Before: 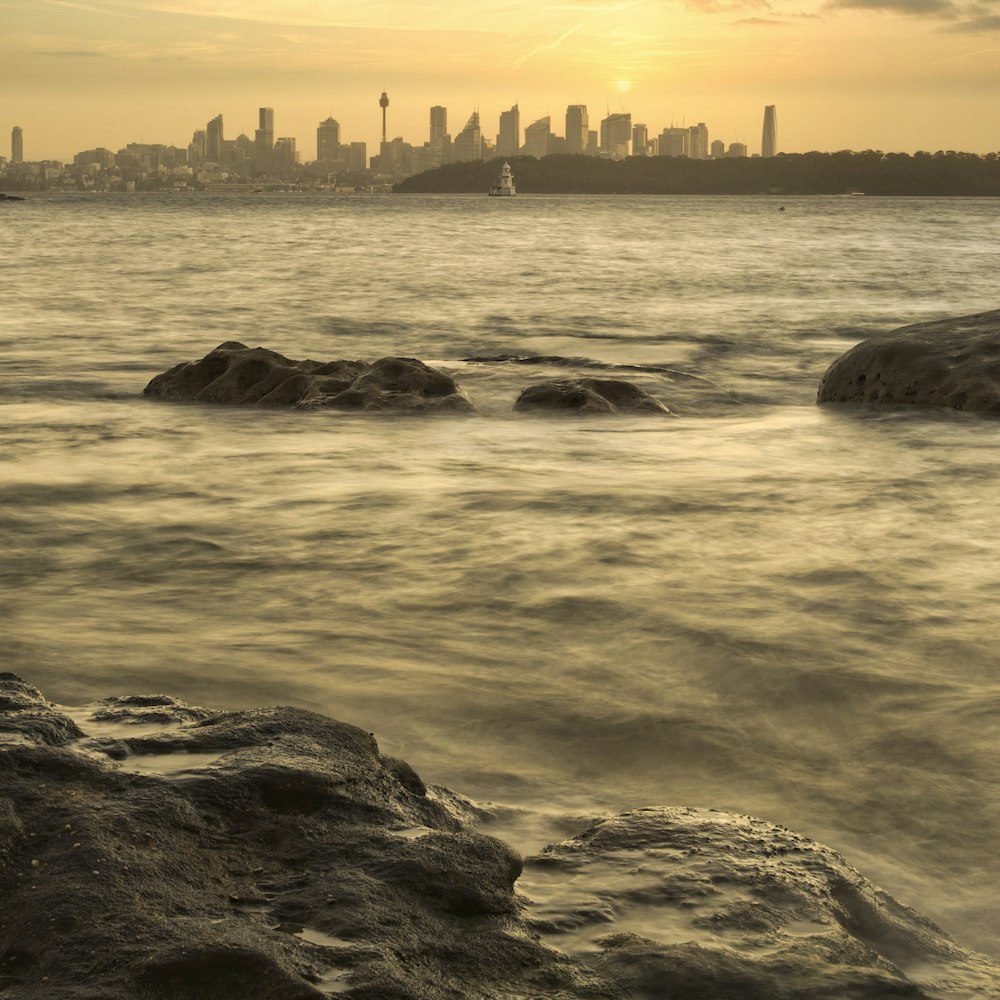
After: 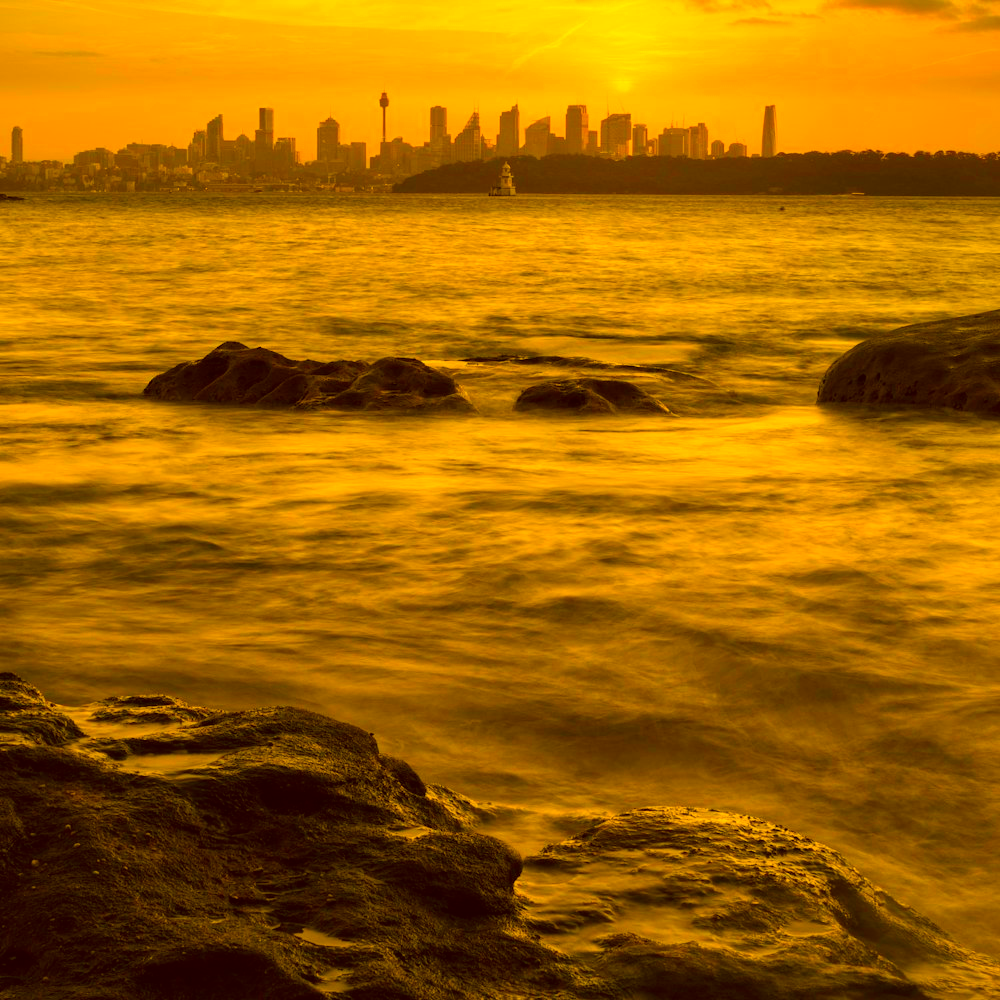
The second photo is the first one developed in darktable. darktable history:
color correction: highlights a* 10.95, highlights b* 30.58, shadows a* 2.91, shadows b* 17.58, saturation 1.76
